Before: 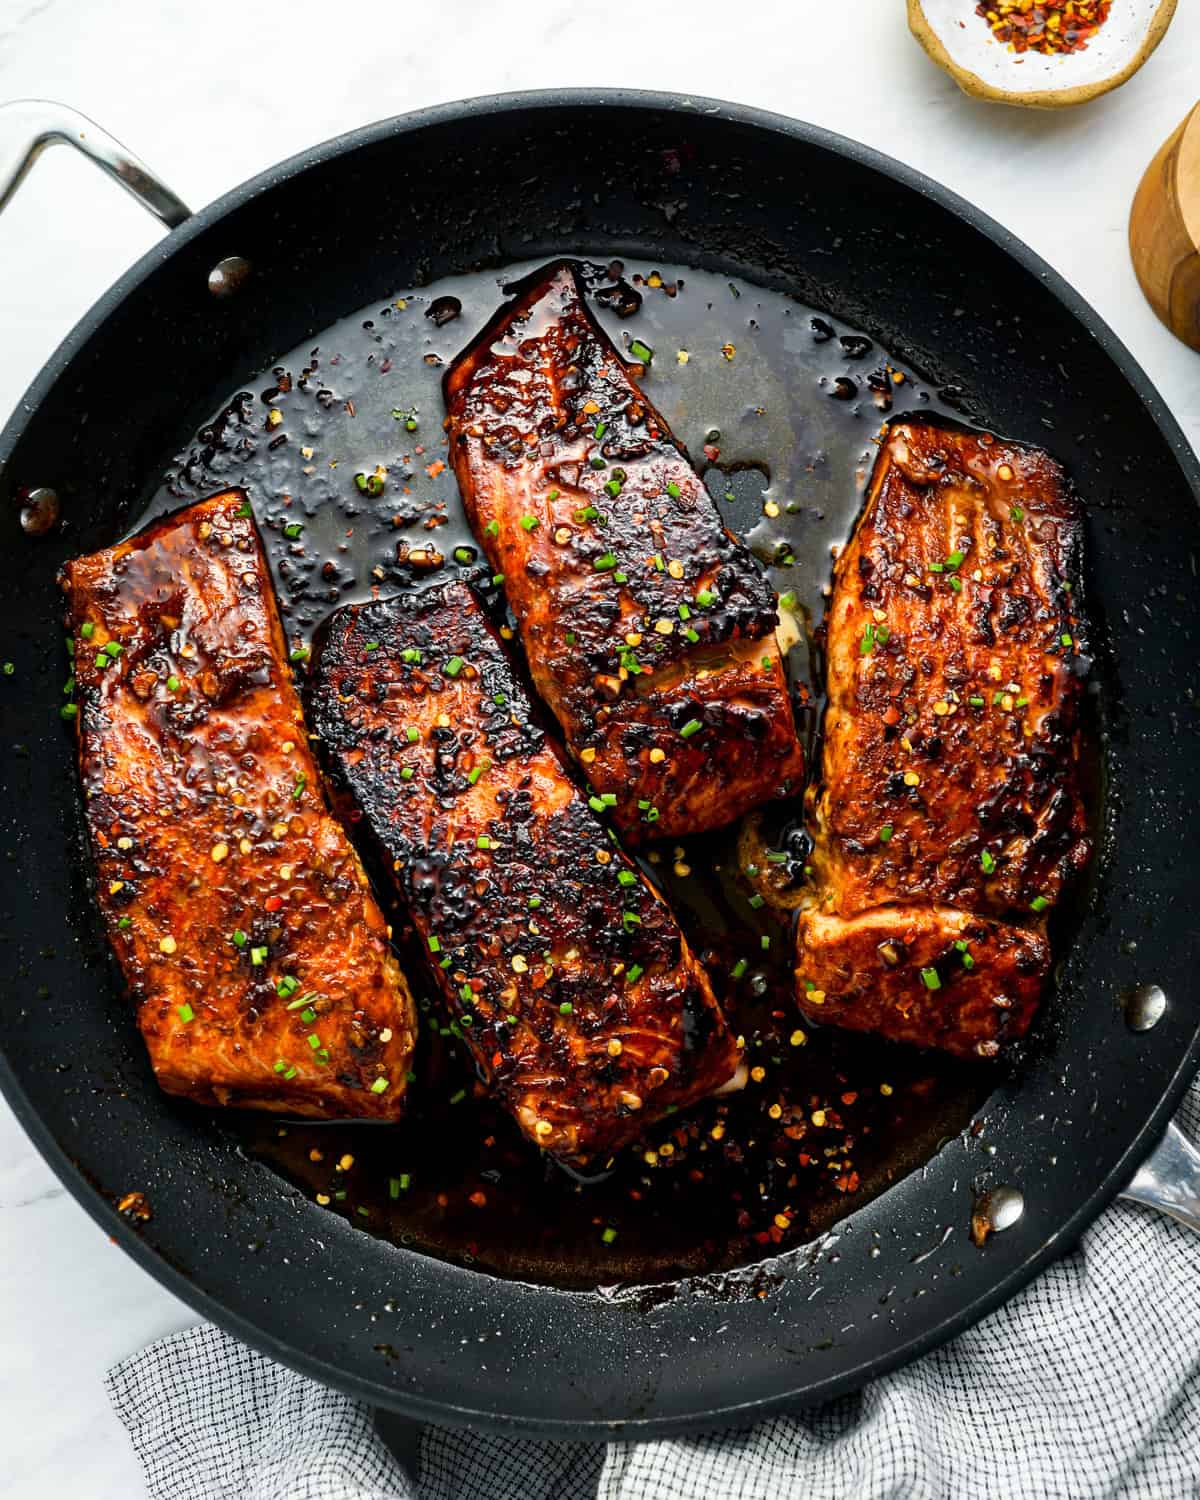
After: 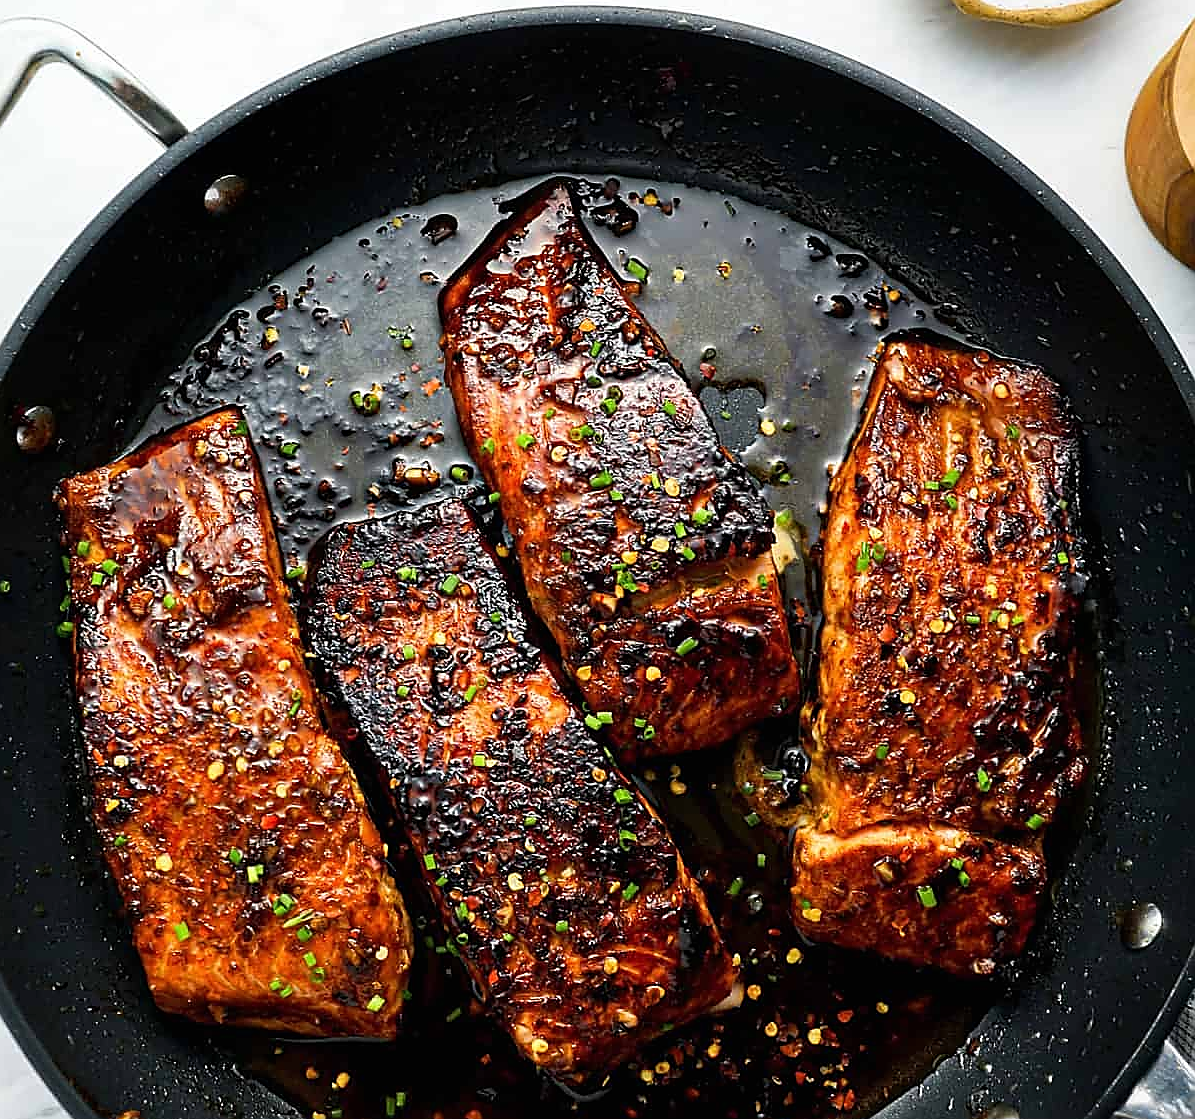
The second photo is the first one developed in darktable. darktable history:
sharpen: radius 1.35, amount 1.258, threshold 0.687
exposure: black level correction 0, exposure 0 EV, compensate exposure bias true, compensate highlight preservation false
crop: left 0.374%, top 5.513%, bottom 19.832%
